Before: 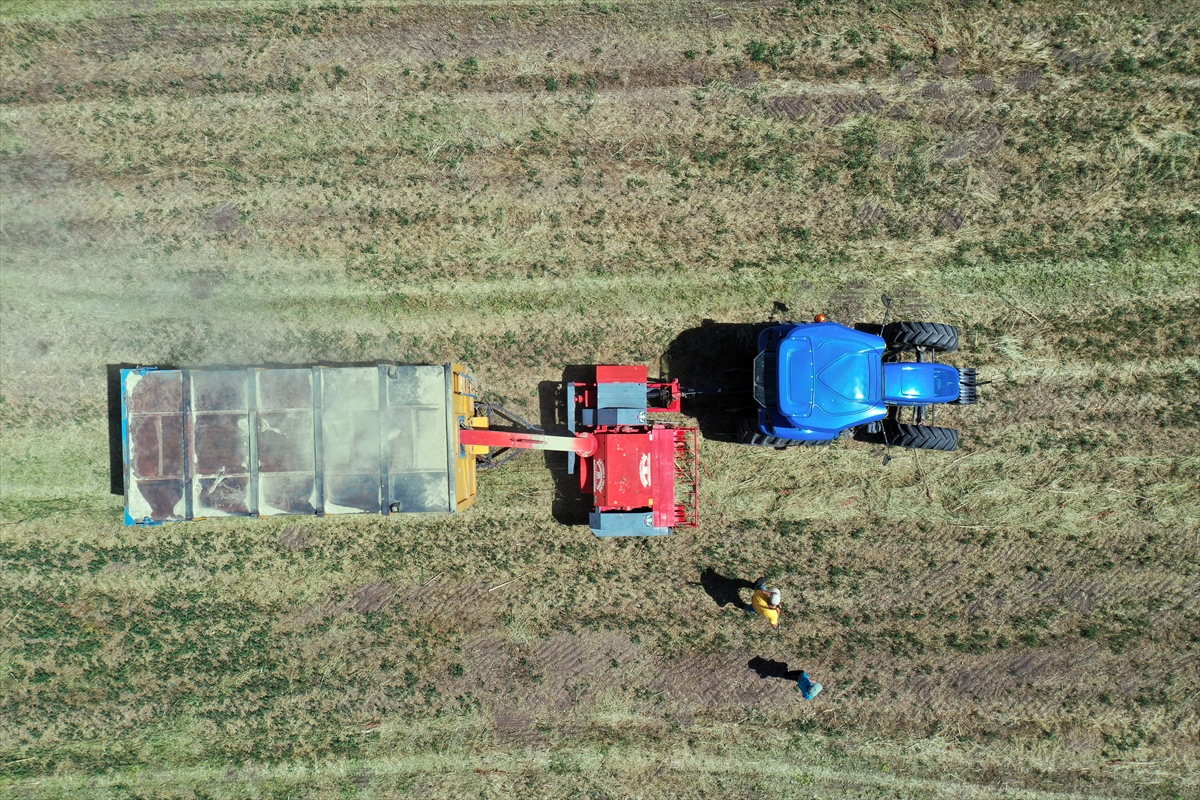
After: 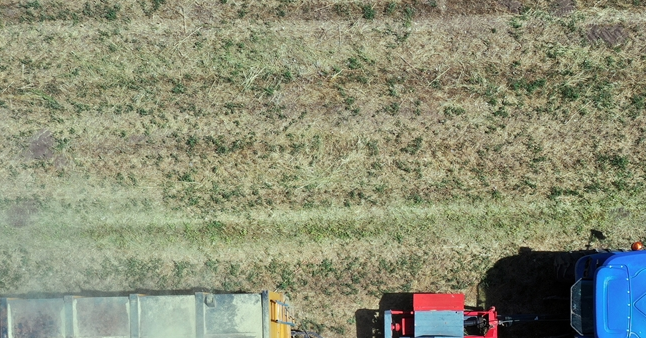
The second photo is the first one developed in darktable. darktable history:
crop: left 15.306%, top 9.065%, right 30.789%, bottom 48.638%
rgb levels: preserve colors max RGB
